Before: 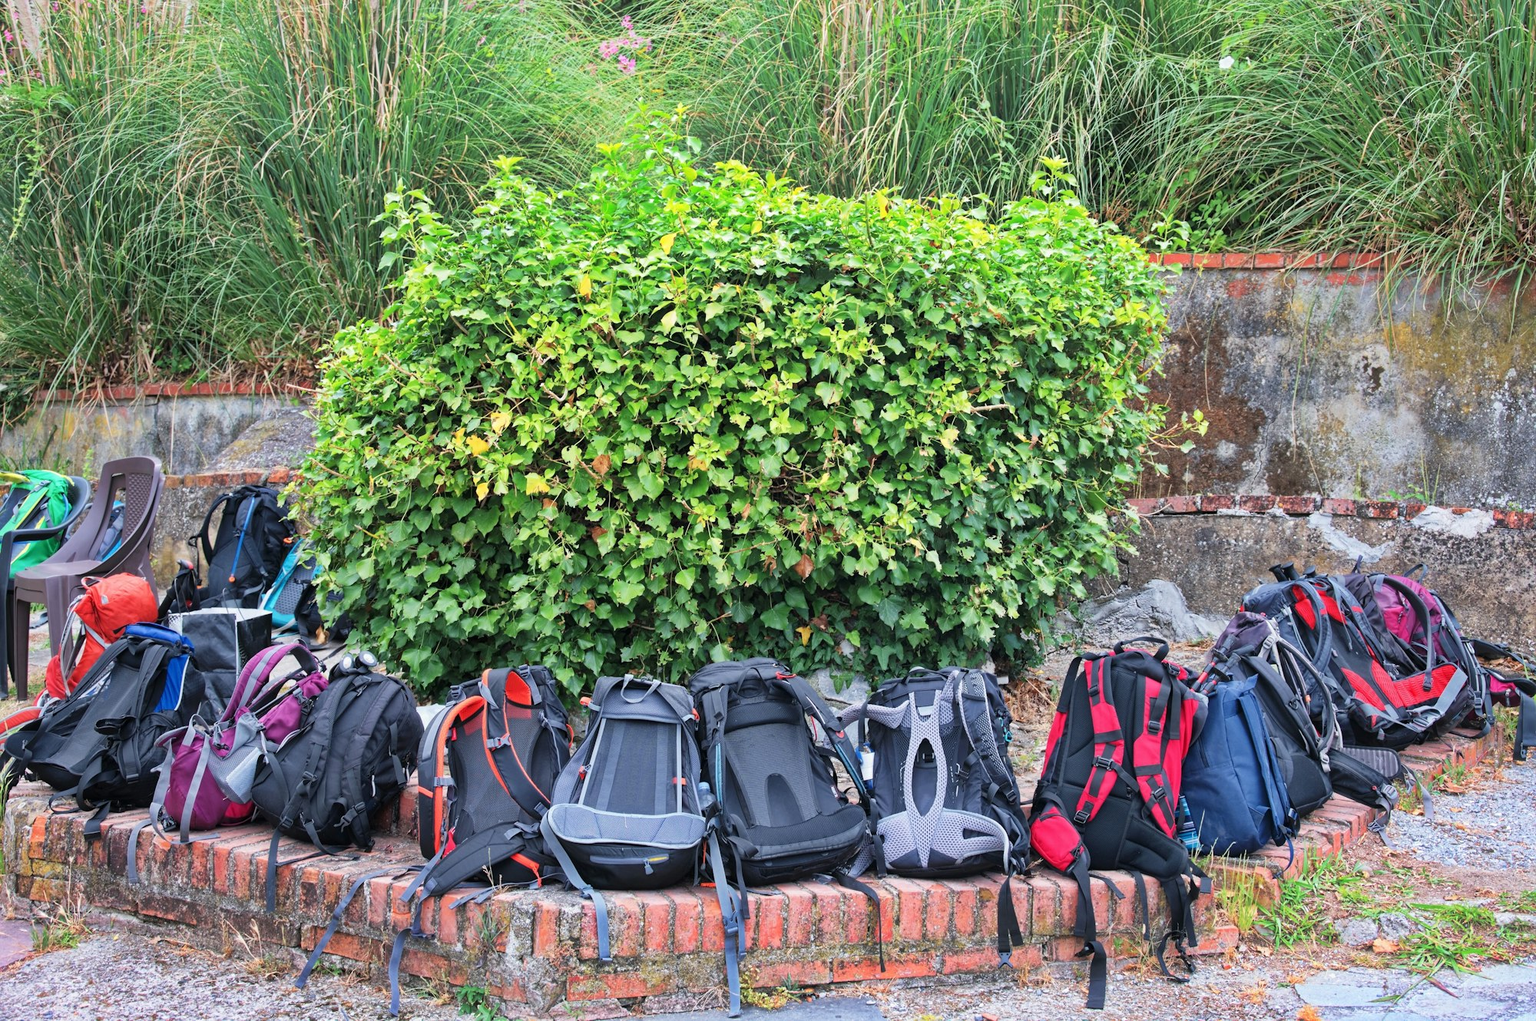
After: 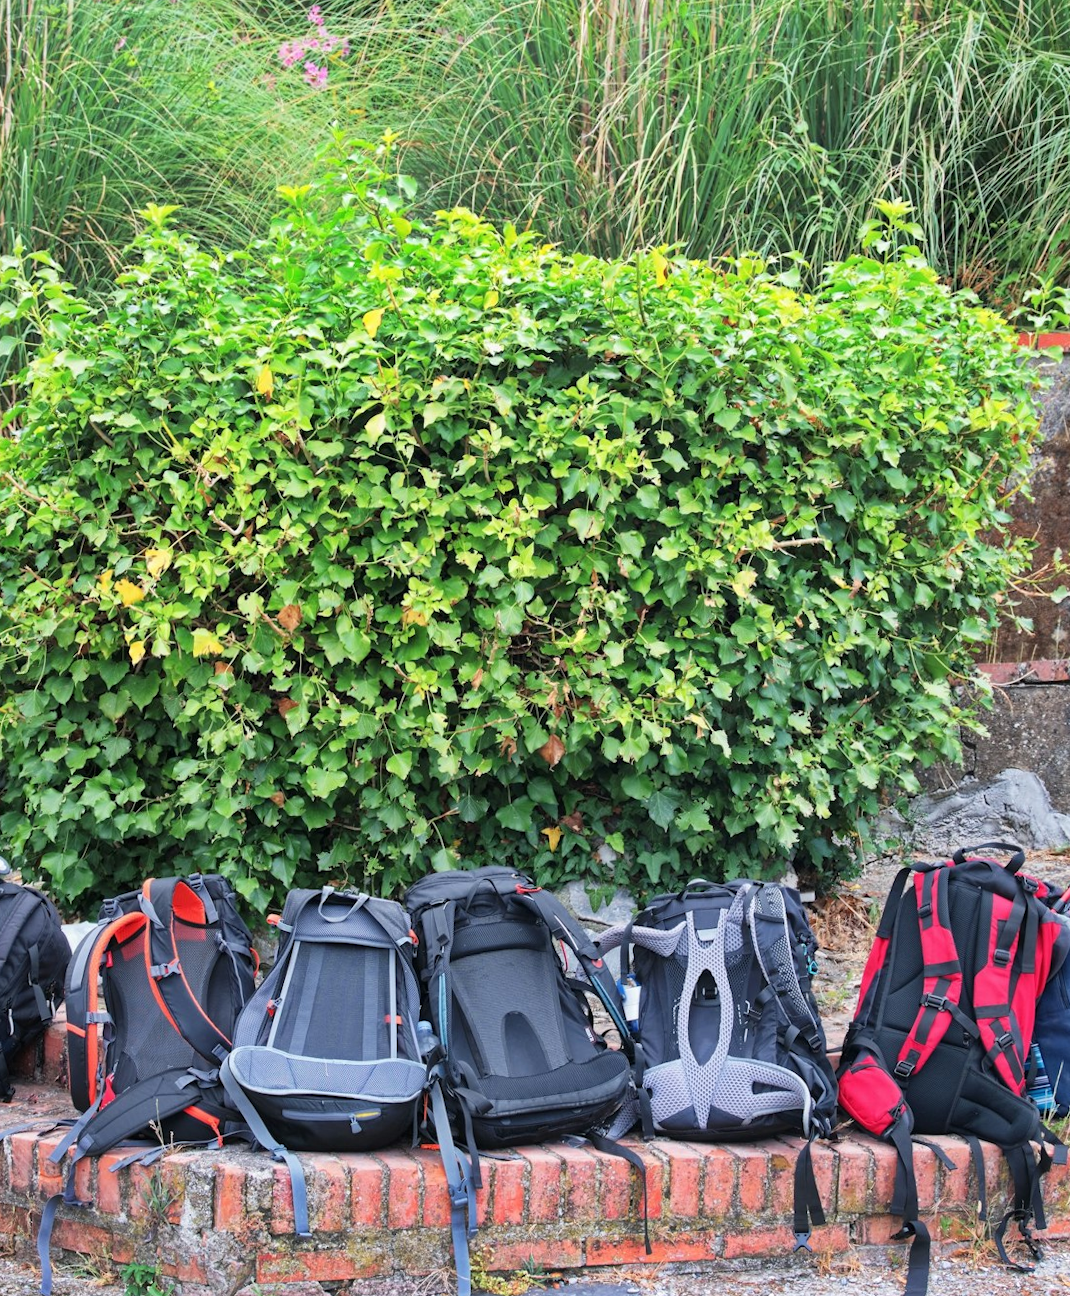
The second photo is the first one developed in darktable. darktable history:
crop and rotate: left 22.516%, right 21.234%
rotate and perspective: rotation 0.074°, lens shift (vertical) 0.096, lens shift (horizontal) -0.041, crop left 0.043, crop right 0.952, crop top 0.024, crop bottom 0.979
